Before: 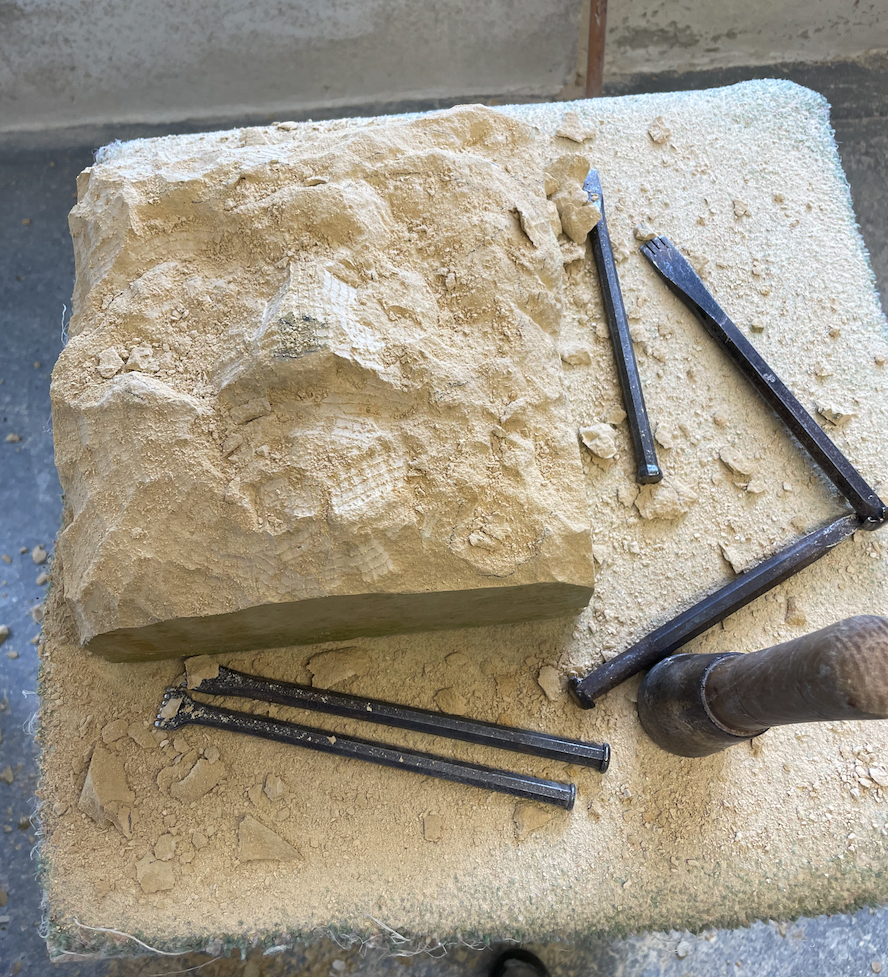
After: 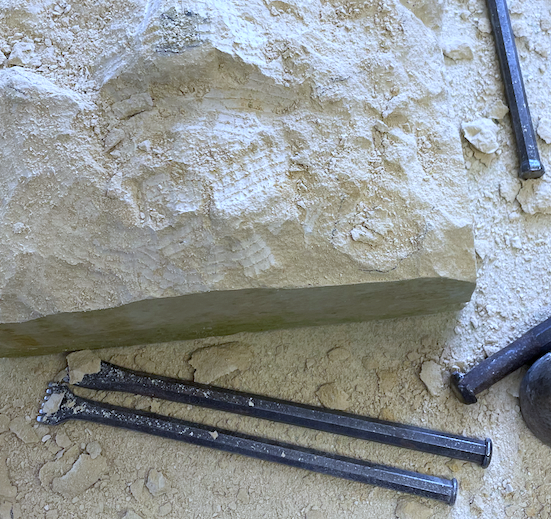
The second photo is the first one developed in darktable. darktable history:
crop: left 13.312%, top 31.28%, right 24.627%, bottom 15.582%
white balance: red 0.871, blue 1.249
